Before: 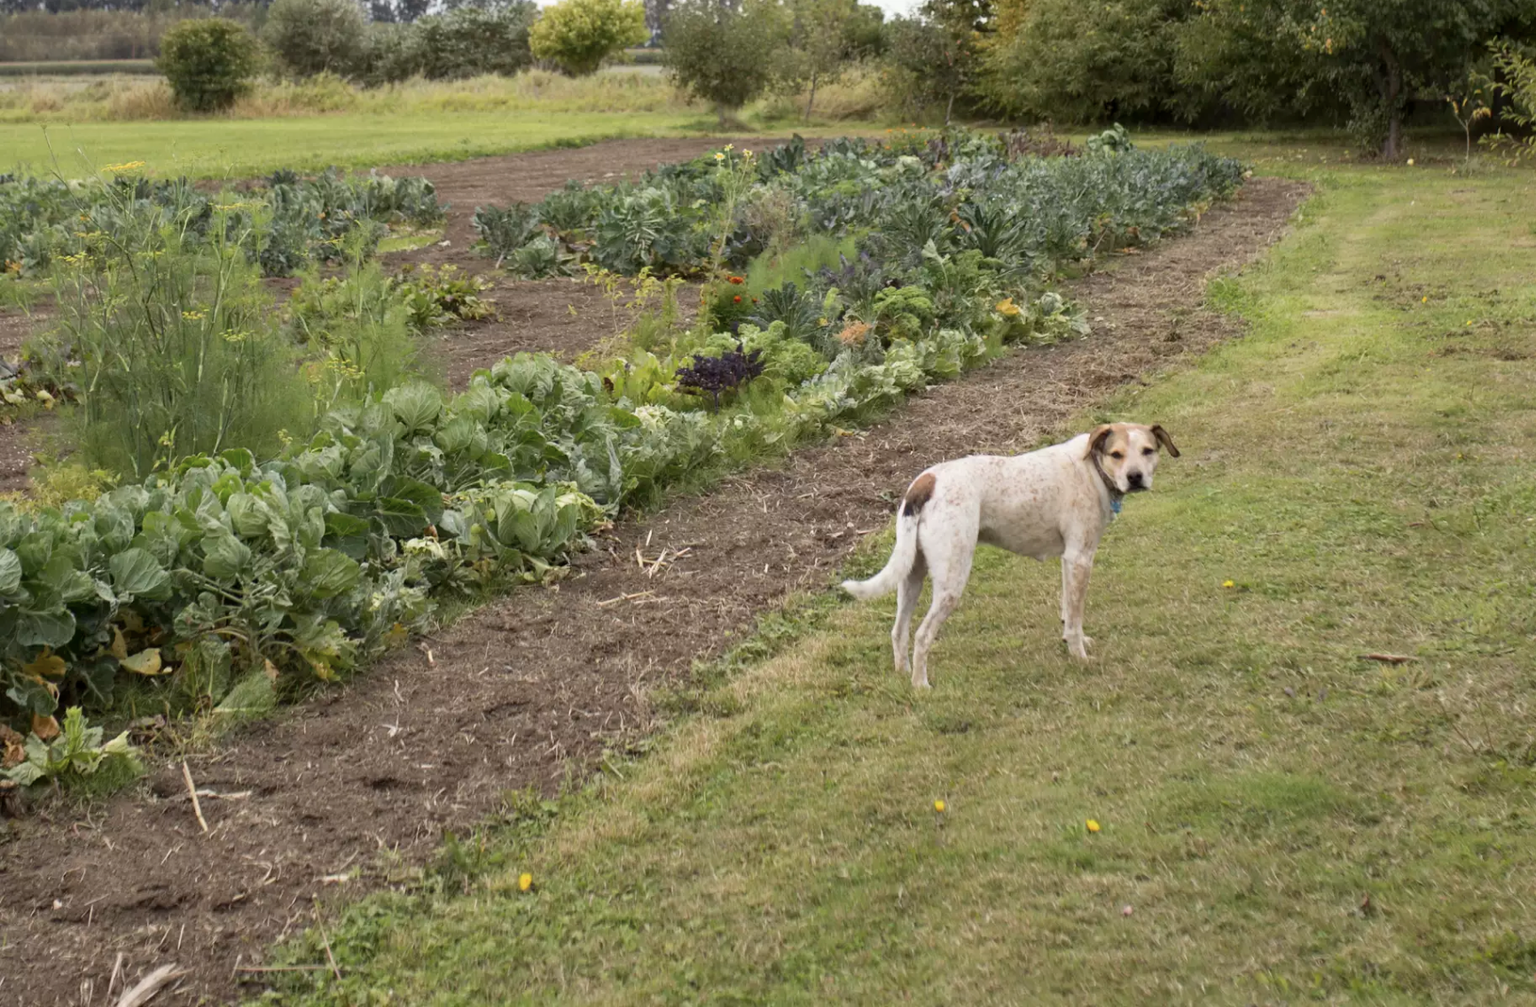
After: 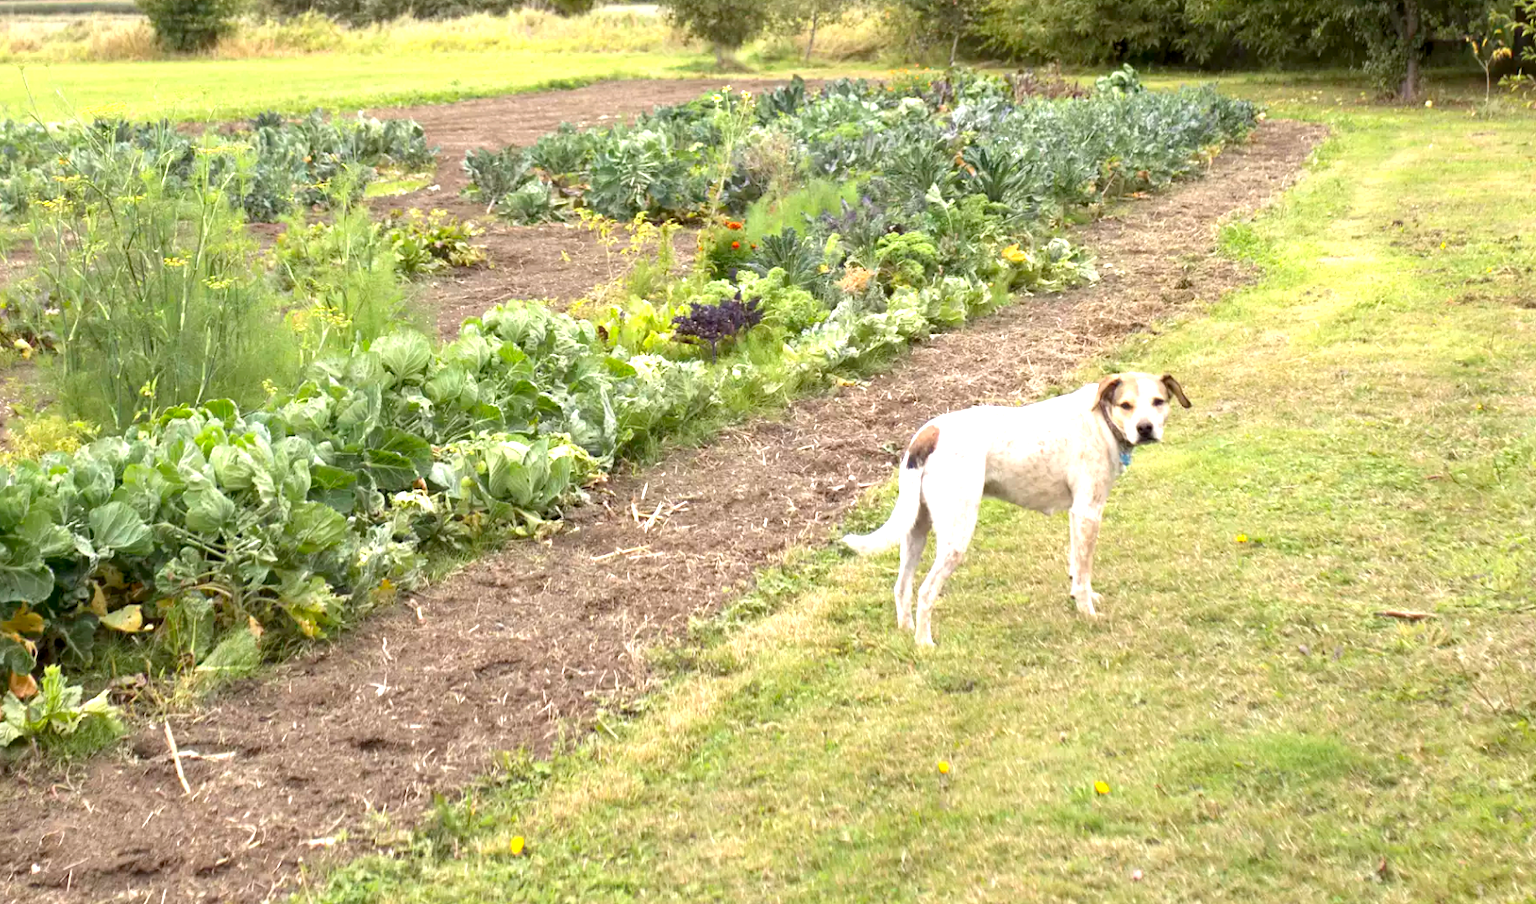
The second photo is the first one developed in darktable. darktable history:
crop: left 1.507%, top 6.147%, right 1.379%, bottom 6.637%
exposure: black level correction 0.001, exposure 1.3 EV, compensate highlight preservation false
